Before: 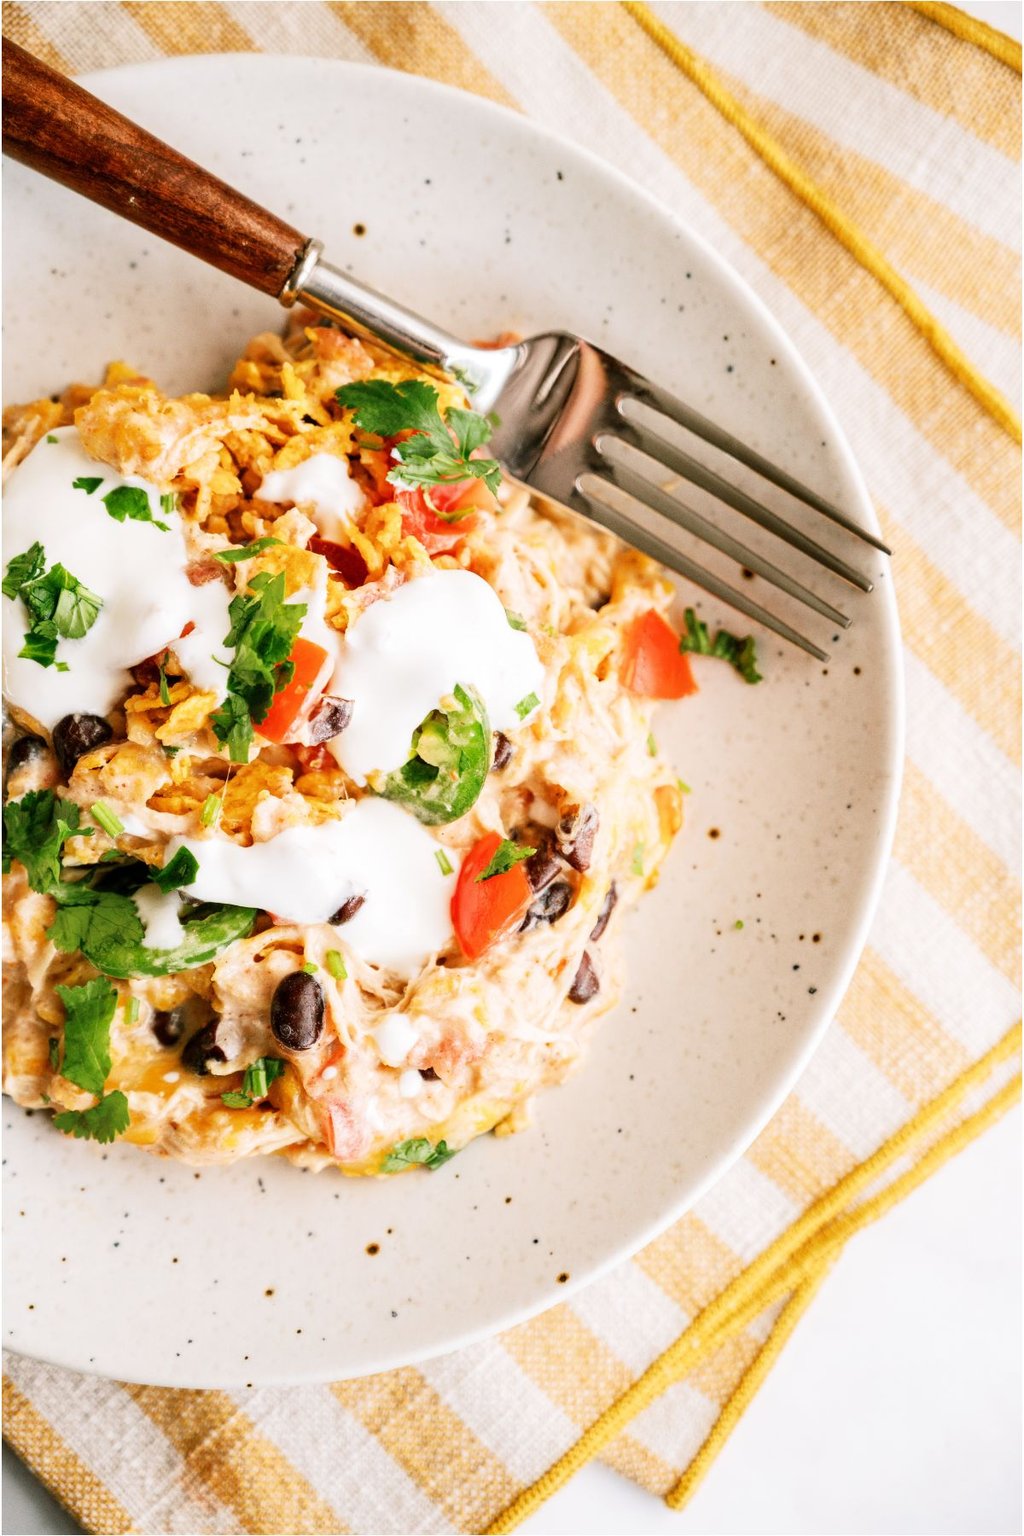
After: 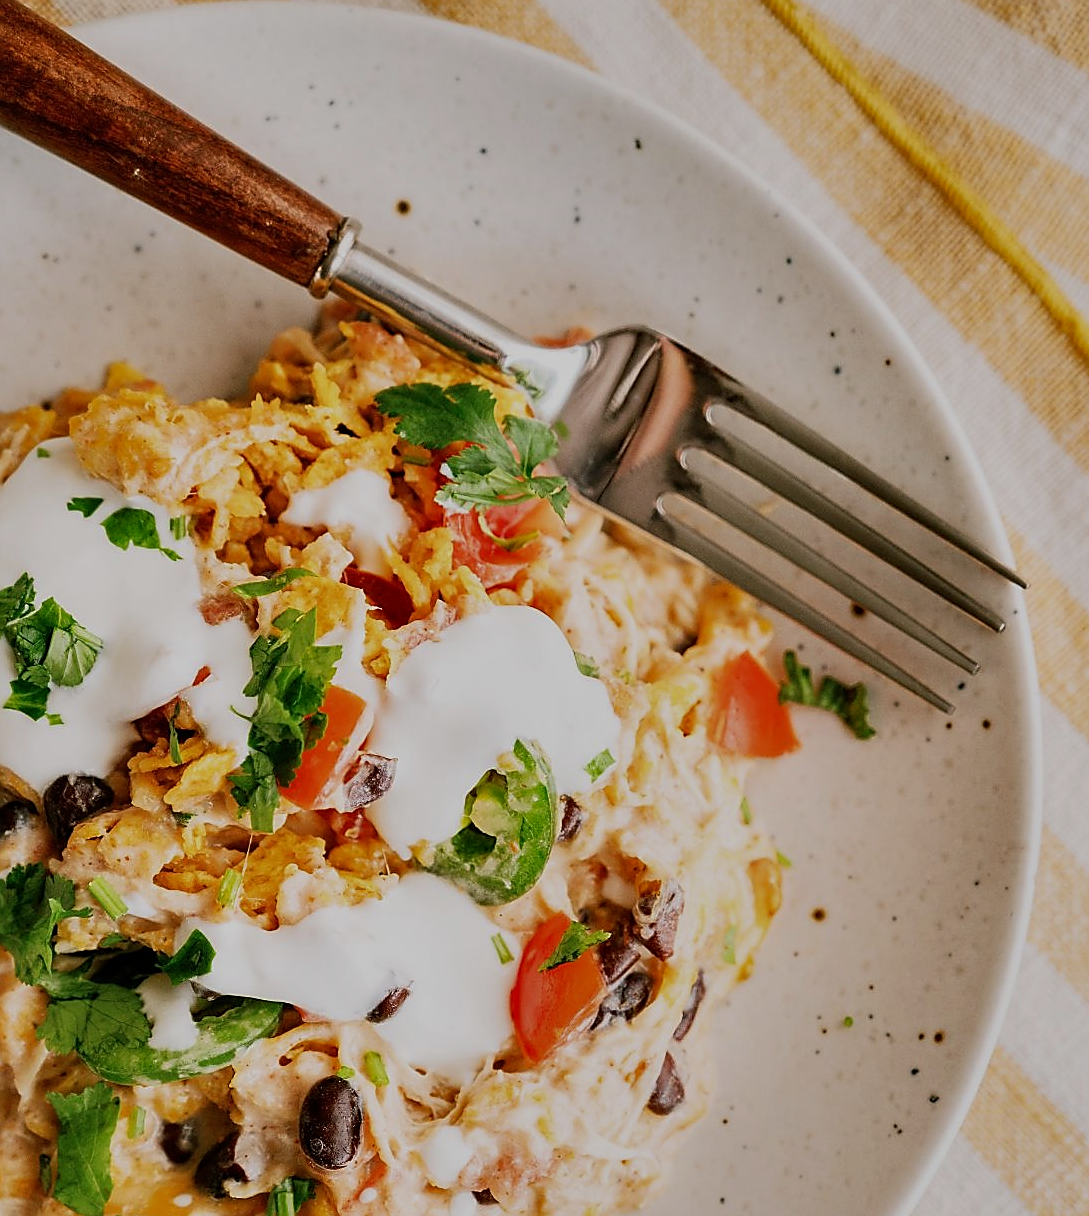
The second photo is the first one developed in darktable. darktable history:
shadows and highlights: soften with gaussian
crop: left 1.509%, top 3.452%, right 7.696%, bottom 28.452%
exposure: black level correction 0, exposure -0.766 EV, compensate highlight preservation false
sharpen: radius 1.4, amount 1.25, threshold 0.7
